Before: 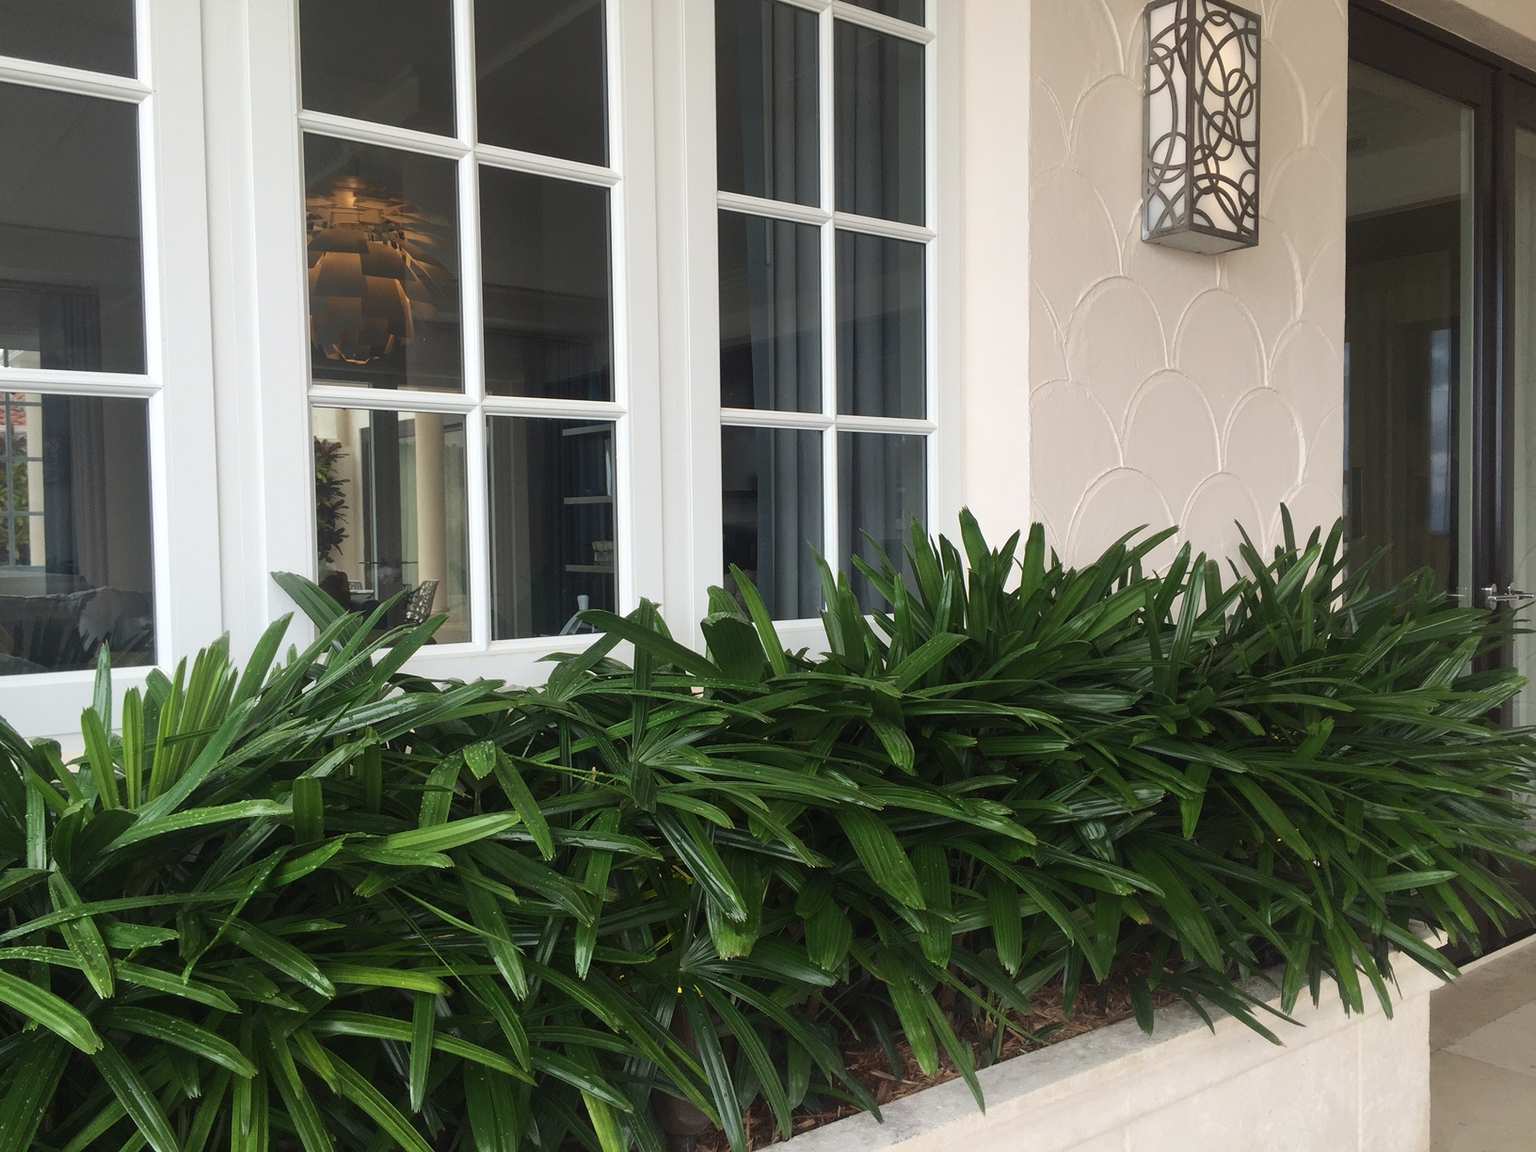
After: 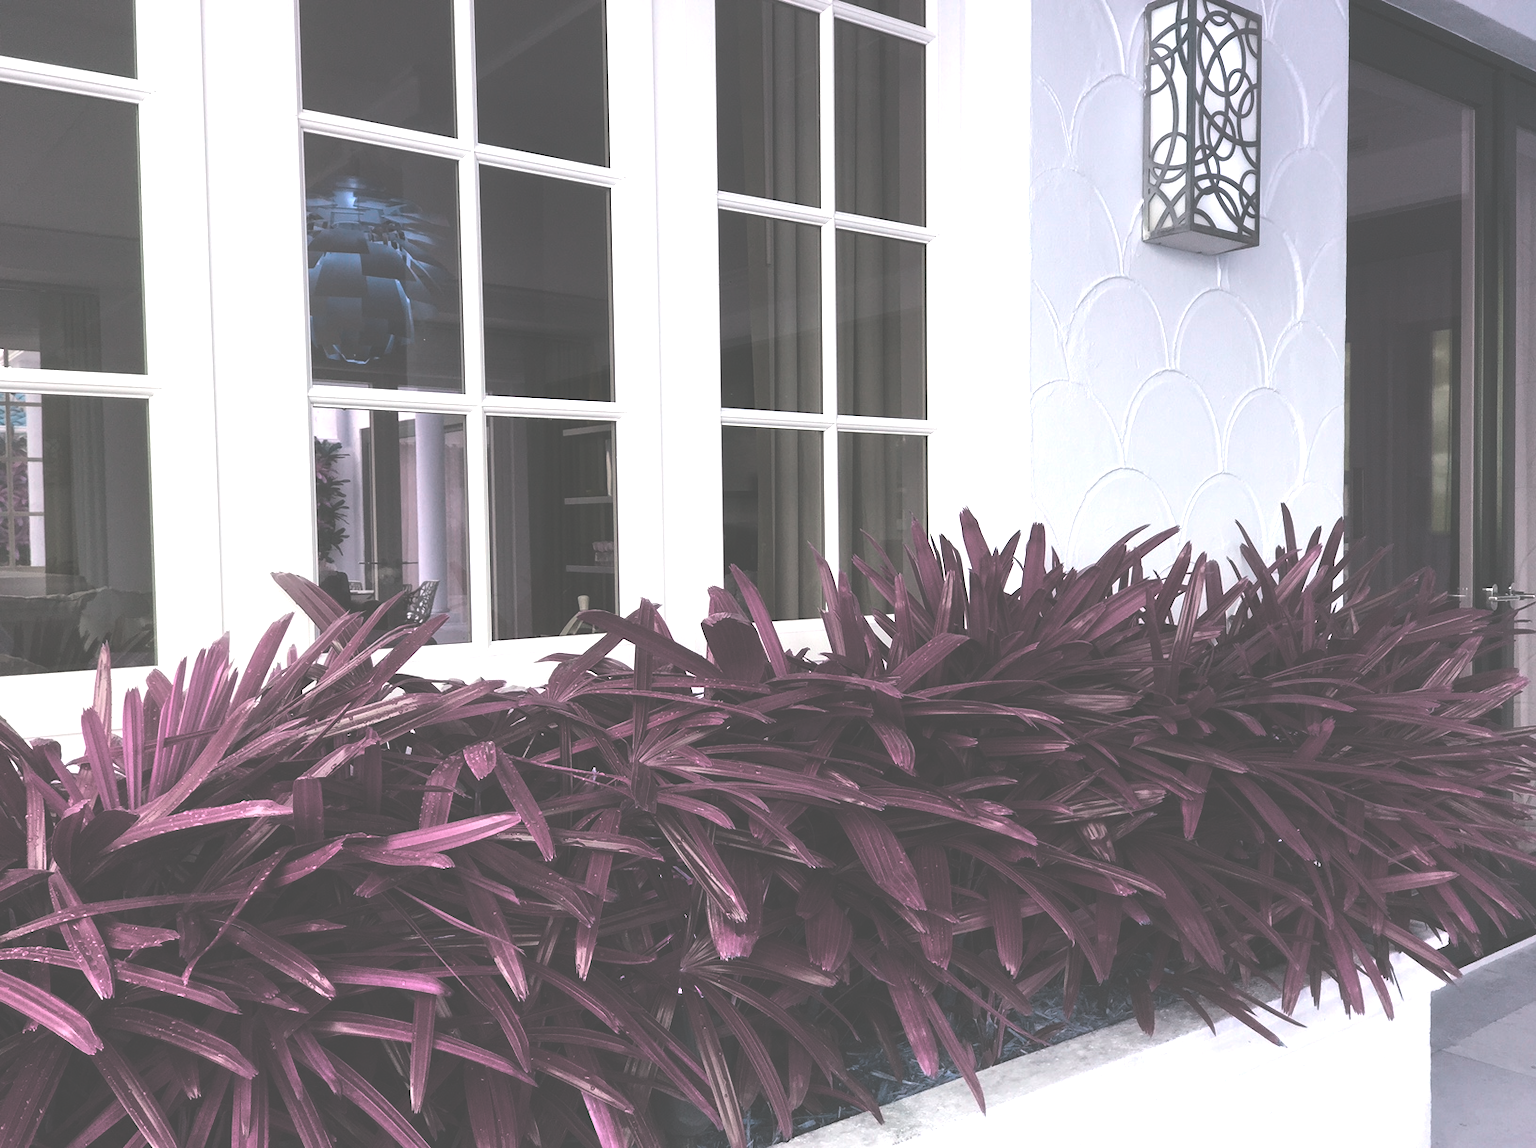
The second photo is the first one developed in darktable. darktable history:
crop: top 0.08%, bottom 0.171%
exposure: black level correction -0.087, compensate exposure bias true, compensate highlight preservation false
color balance rgb: perceptual saturation grading › global saturation -0.114%, hue shift -147.98°, contrast 35.036%, saturation formula JzAzBz (2021)
